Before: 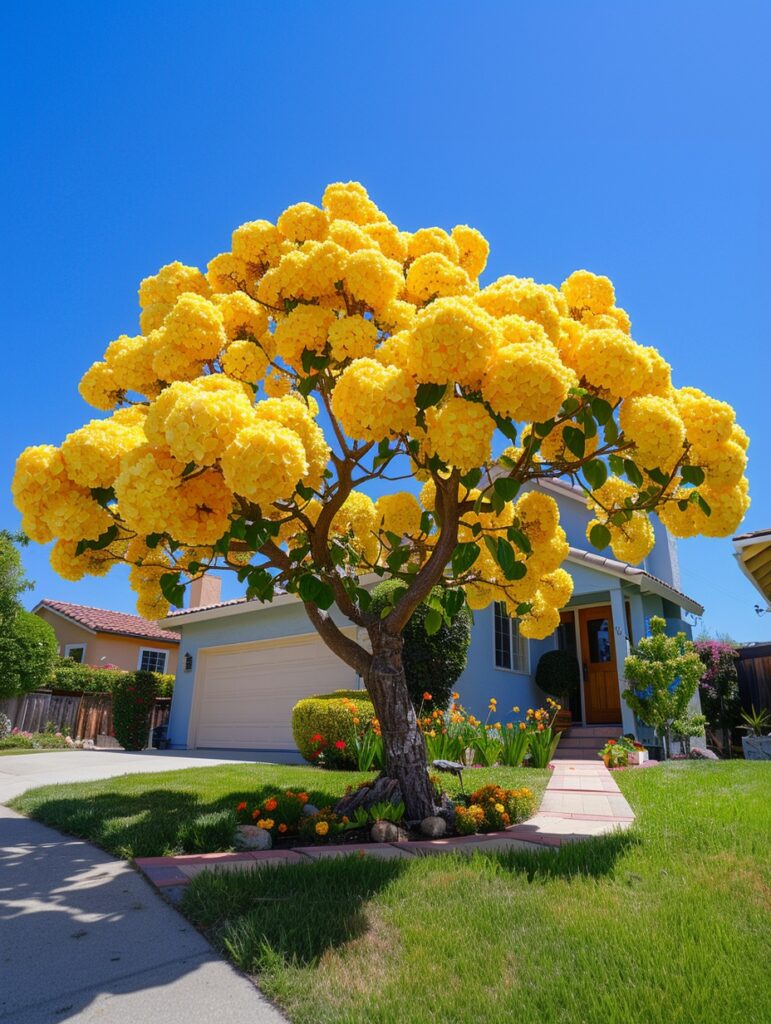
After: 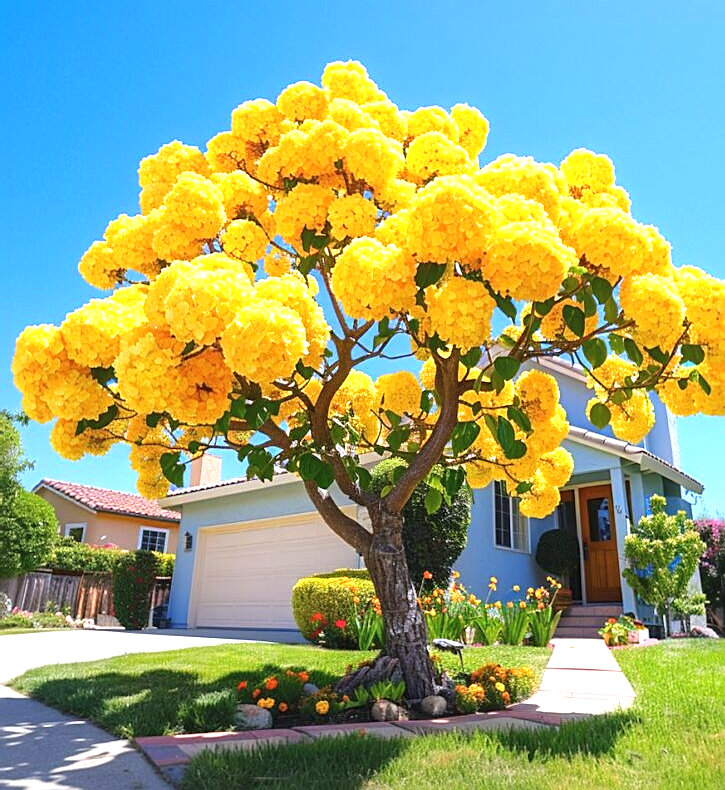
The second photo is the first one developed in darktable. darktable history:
crop and rotate: angle 0.082°, top 11.834%, right 5.764%, bottom 10.87%
sharpen: on, module defaults
exposure: black level correction -0.002, exposure 1.11 EV, compensate highlight preservation false
